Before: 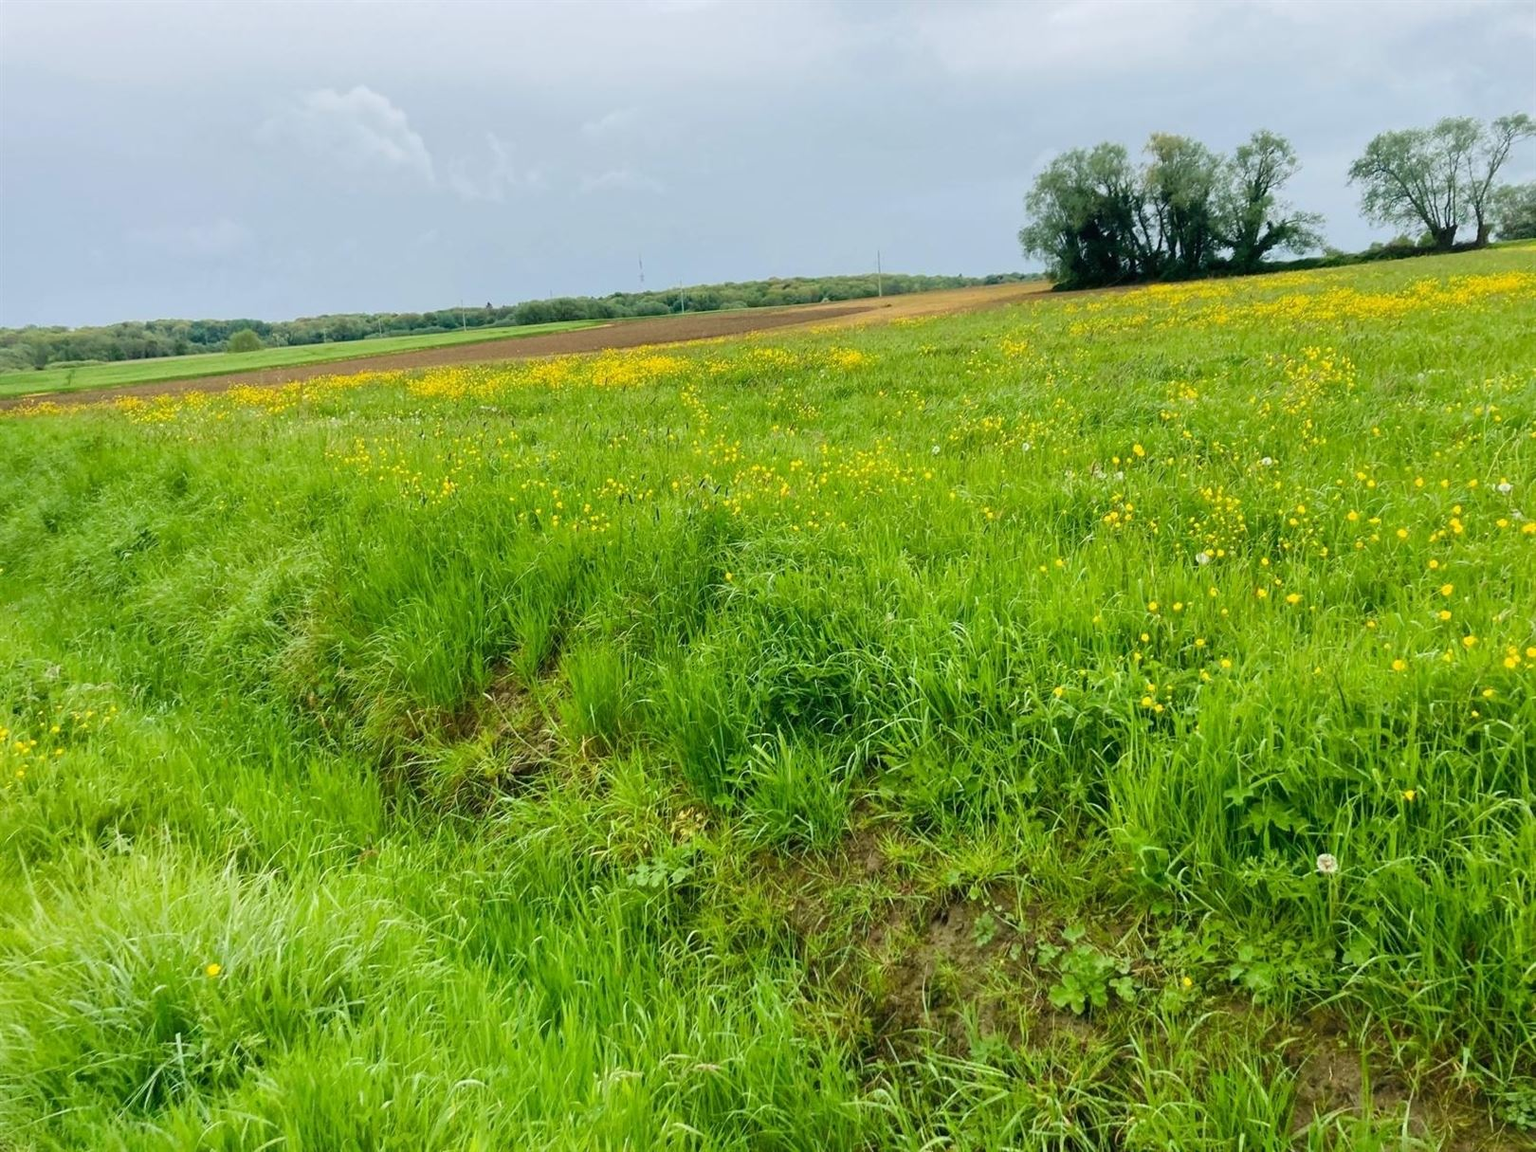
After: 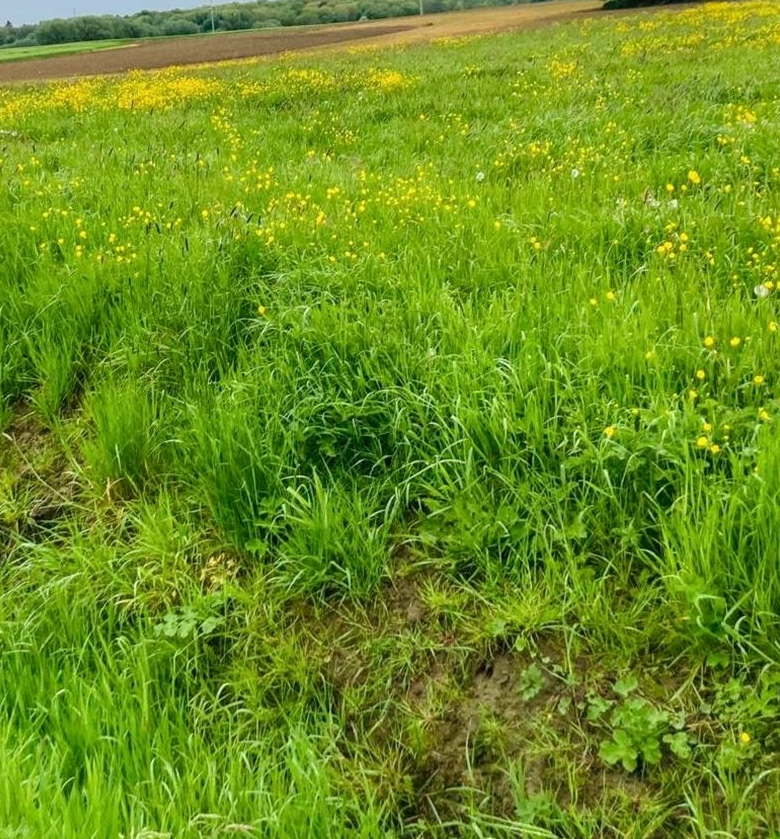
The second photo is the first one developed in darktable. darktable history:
crop: left 31.354%, top 24.593%, right 20.461%, bottom 6.275%
local contrast: detail 115%
